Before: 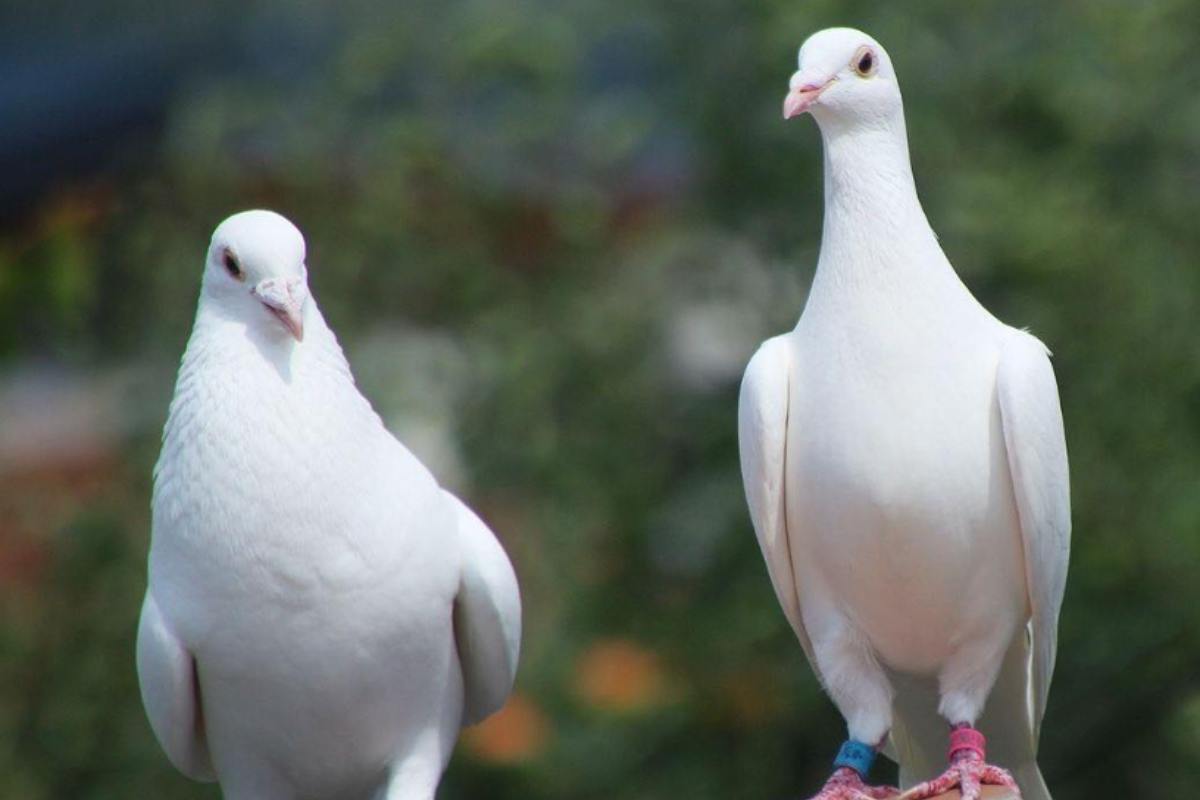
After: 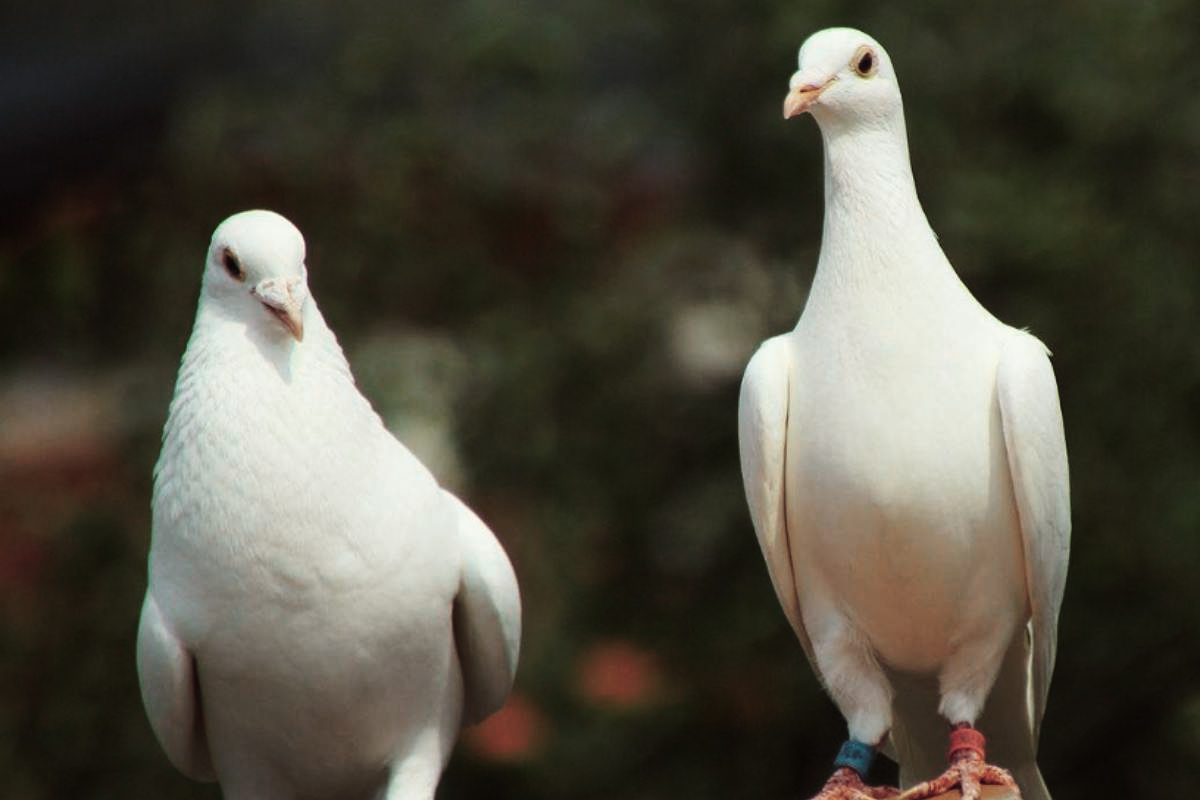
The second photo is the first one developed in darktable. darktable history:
tone curve: curves: ch0 [(0, 0) (0.003, 0.006) (0.011, 0.007) (0.025, 0.01) (0.044, 0.015) (0.069, 0.023) (0.1, 0.031) (0.136, 0.045) (0.177, 0.066) (0.224, 0.098) (0.277, 0.139) (0.335, 0.194) (0.399, 0.254) (0.468, 0.346) (0.543, 0.45) (0.623, 0.56) (0.709, 0.667) (0.801, 0.78) (0.898, 0.891) (1, 1)], preserve colors none
color look up table: target L [75.66, 86.86, 79.19, 75.34, 86.77, 75.59, 64.38, 59.83, 57.84, 54.02, 22.56, 201.07, 86.33, 86.02, 68.79, 70.52, 60.43, 64.4, 56.41, 51.14, 48.07, 44.6, 36.55, 42.14, 15.38, 95.84, 90.78, 75.29, 76.01, 68.68, 60.68, 55.47, 58.15, 59.9, 50.72, 47.8, 47.3, 28.03, 32.32, 18.58, 9.179, 79.43, 88.27, 70.61, 75.49, 74.63, 56.58, 43.11, 31.41], target a [-53.11, -1.022, -44.19, -47.69, -13.98, -45.49, -42.48, -31.36, -22.49, -3.461, -18.59, 0, 2.79, 7.947, 21.57, 28.04, 40.57, 10.59, 44.08, 48.43, 13.15, 30.66, 15.04, 34.81, 25.34, -1.892, 10.59, 22.28, 21.14, 11.01, 46.18, 50.24, 8.24, 29.52, 18.25, 38.72, 10.01, 4.184, 30.66, 28, 5.236, -44.97, -6.163, -32, -29.89, -6.396, -2.699, -18.14, -2.875], target b [50.43, 47.78, 7.386, 27.27, 36.29, 17.98, 39.01, 12.07, 15.38, 26.85, 22.55, -0.001, 46.29, 33.8, 29.91, 29.48, 19.74, 25.93, 16.53, 12.02, 13.76, 13.95, 19.45, 11.77, 11.85, 7.749, 1.726, 30.06, -3.116, 12.25, 13.43, 14.55, -19.75, -20.35, -1.605, 7.159, -25.61, 8.147, 6.456, -15.35, 3.871, 8.443, -6.429, -0.664, -8.403, -12.98, 0.628, -0.437, -12.64], num patches 49
